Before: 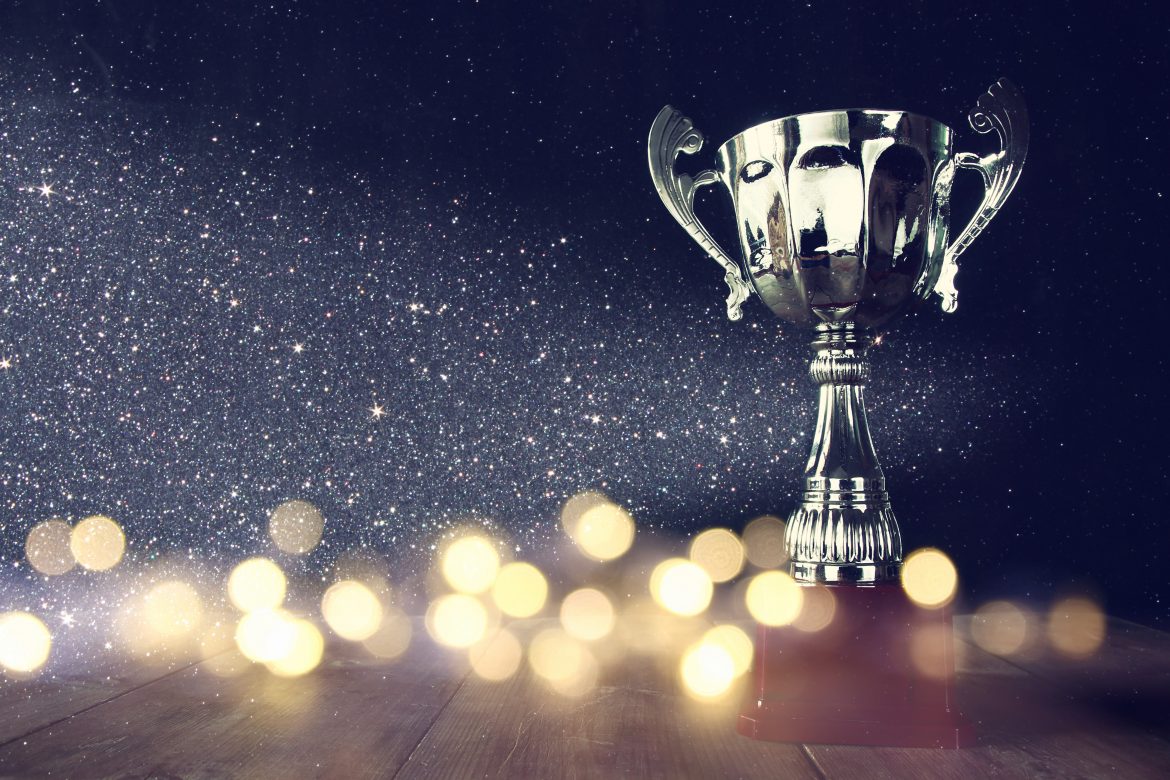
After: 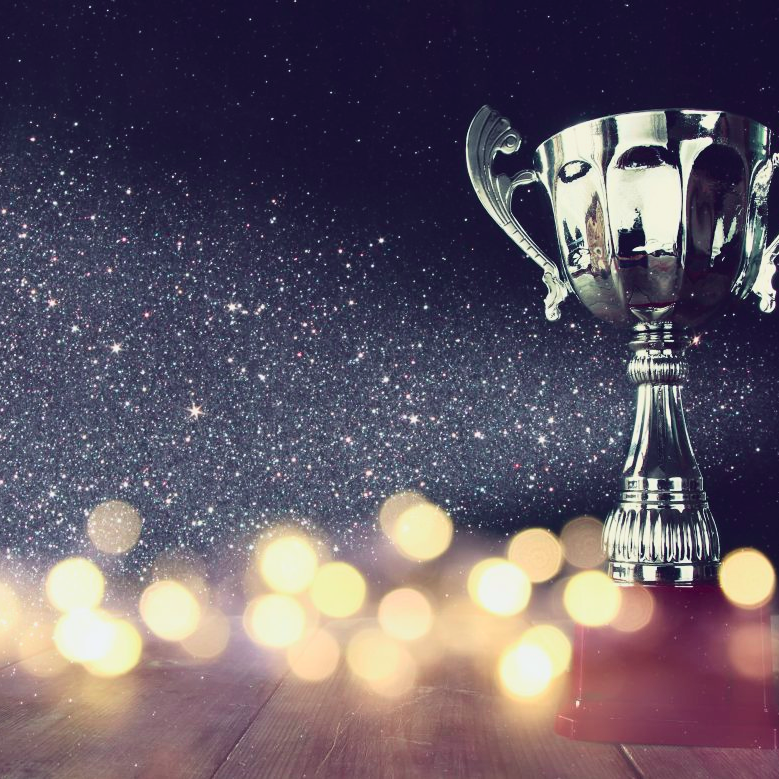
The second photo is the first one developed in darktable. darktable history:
crop and rotate: left 15.634%, right 17.768%
tone curve: curves: ch0 [(0, 0.025) (0.15, 0.143) (0.452, 0.486) (0.751, 0.788) (1, 0.961)]; ch1 [(0, 0) (0.416, 0.4) (0.476, 0.469) (0.497, 0.494) (0.546, 0.571) (0.566, 0.607) (0.62, 0.657) (1, 1)]; ch2 [(0, 0) (0.386, 0.397) (0.505, 0.498) (0.547, 0.546) (0.579, 0.58) (1, 1)], color space Lab, independent channels, preserve colors none
